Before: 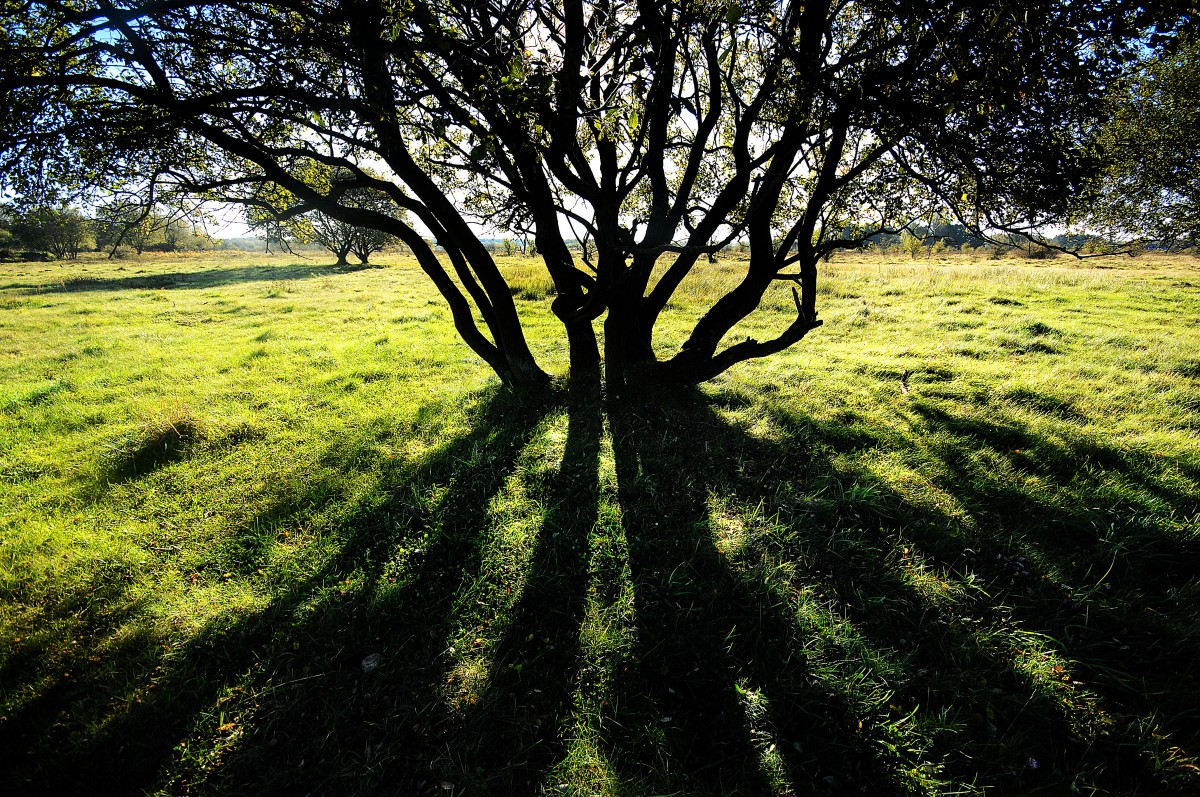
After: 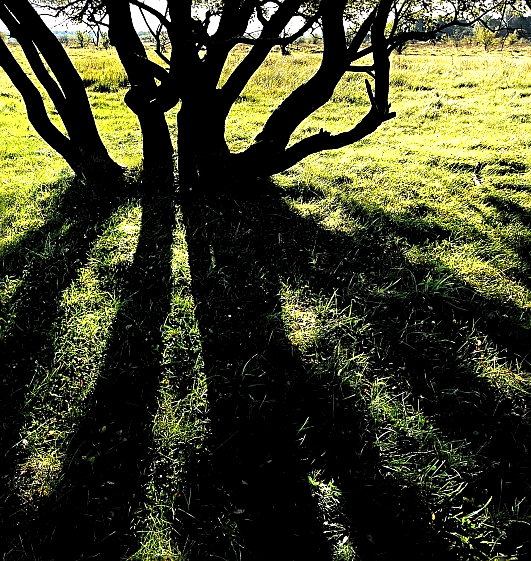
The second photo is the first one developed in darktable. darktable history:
crop: left 35.622%, top 26.156%, right 20.073%, bottom 3.429%
levels: levels [0.055, 0.477, 0.9]
sharpen: on, module defaults
exposure: exposure 0.014 EV, compensate exposure bias true, compensate highlight preservation false
